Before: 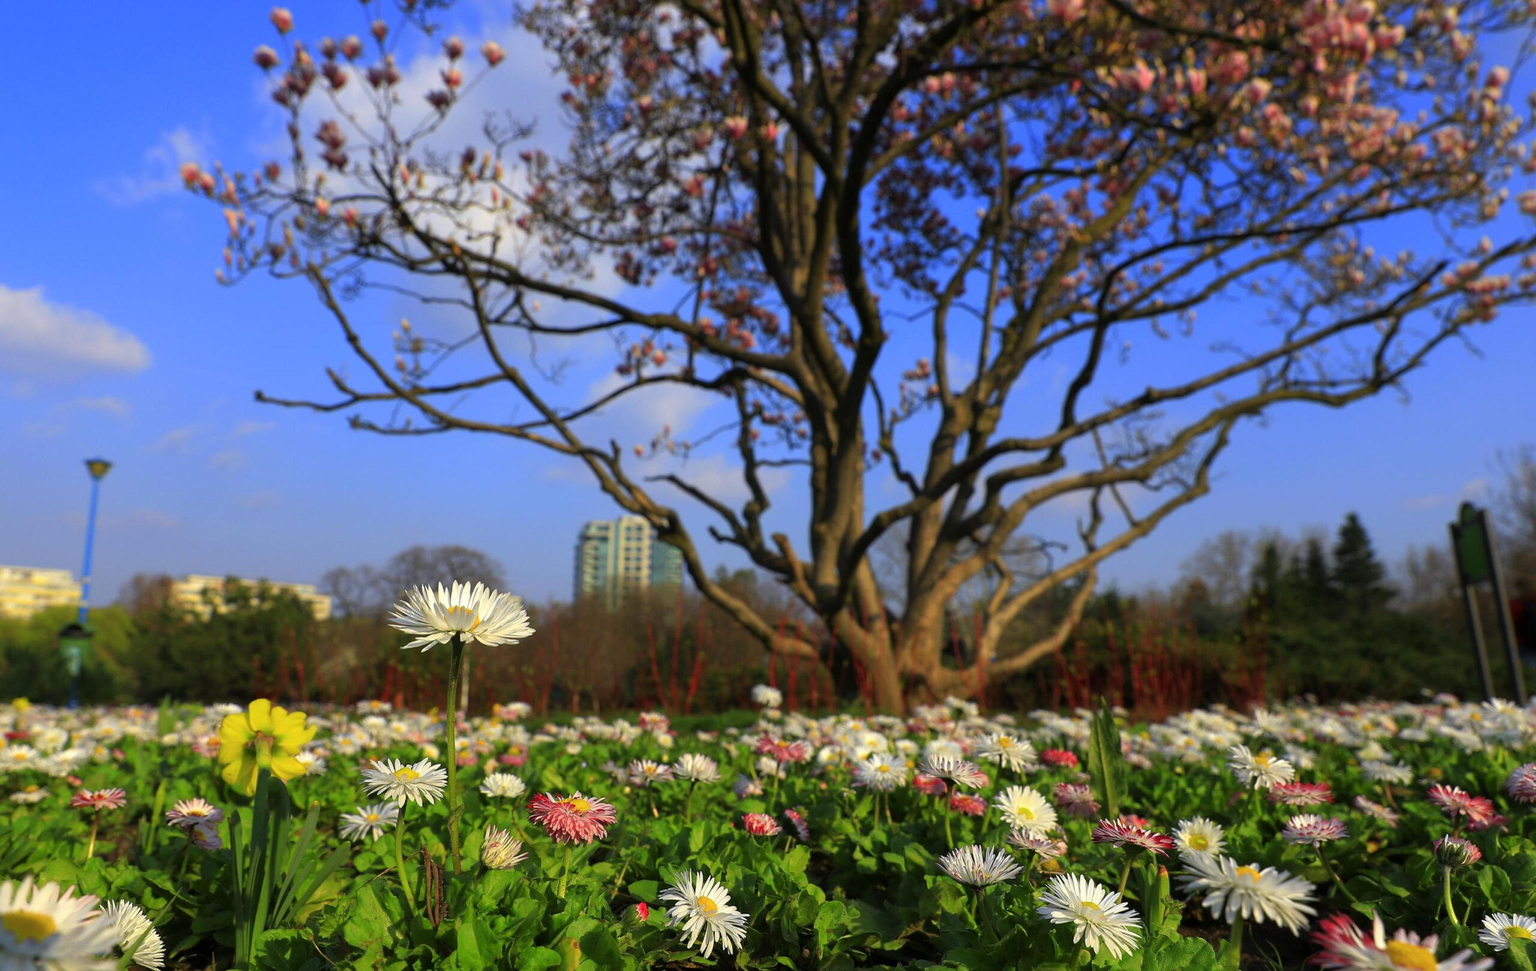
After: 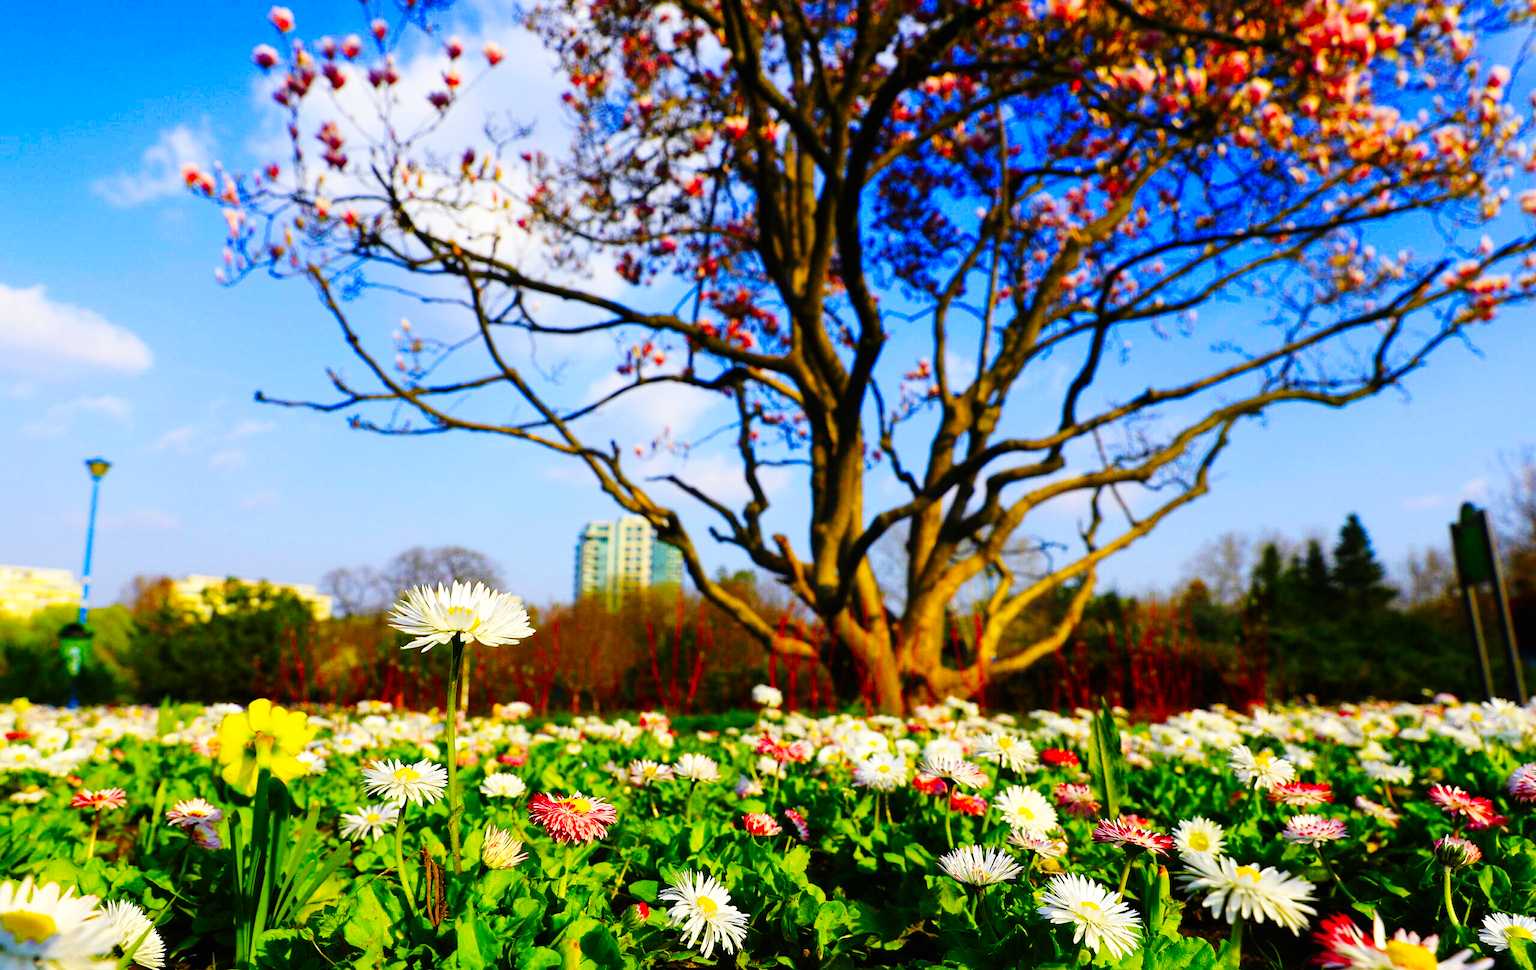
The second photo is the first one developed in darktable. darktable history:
color balance rgb: perceptual saturation grading › global saturation 35.036%, perceptual saturation grading › highlights -25.228%, perceptual saturation grading › shadows 49.614%, global vibrance 20%
base curve: curves: ch0 [(0, 0) (0, 0) (0.002, 0.001) (0.008, 0.003) (0.019, 0.011) (0.037, 0.037) (0.064, 0.11) (0.102, 0.232) (0.152, 0.379) (0.216, 0.524) (0.296, 0.665) (0.394, 0.789) (0.512, 0.881) (0.651, 0.945) (0.813, 0.986) (1, 1)], preserve colors none
